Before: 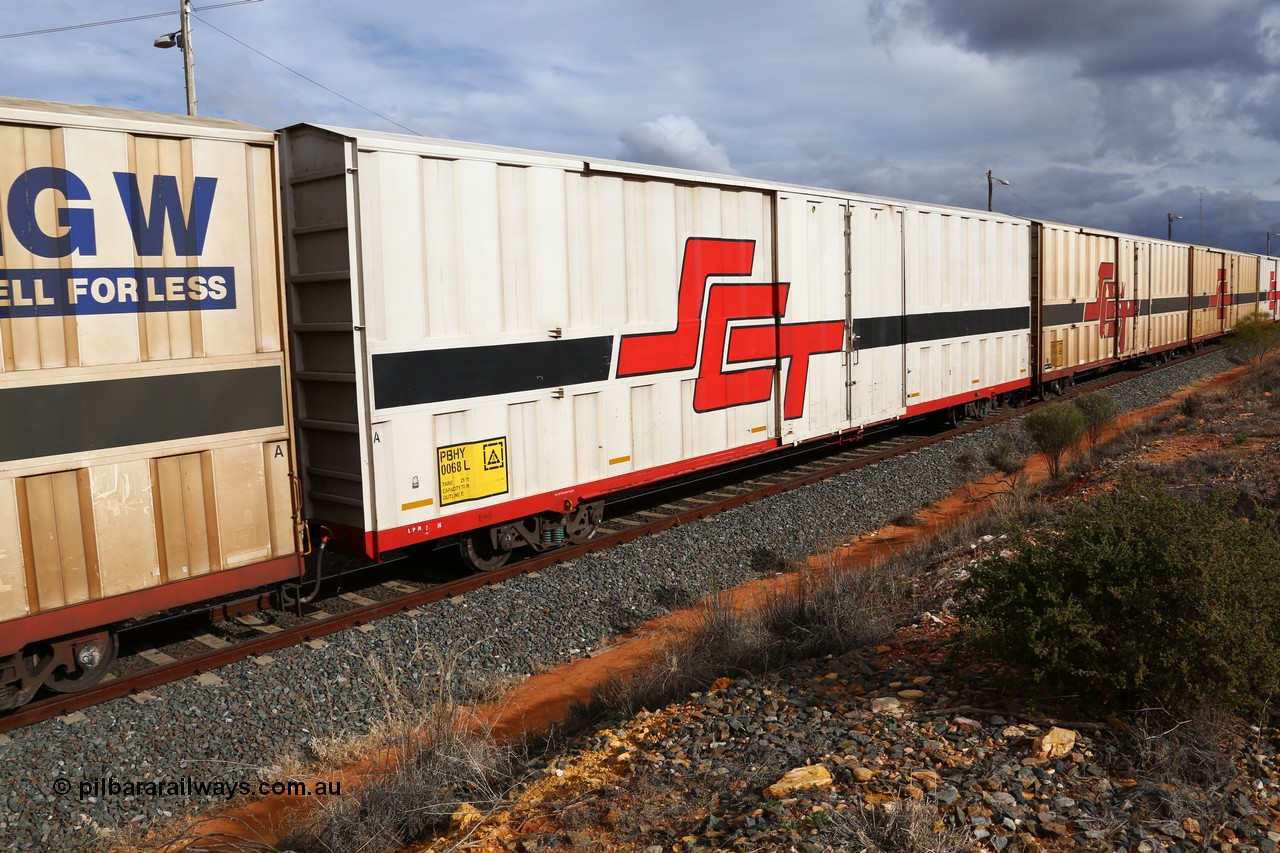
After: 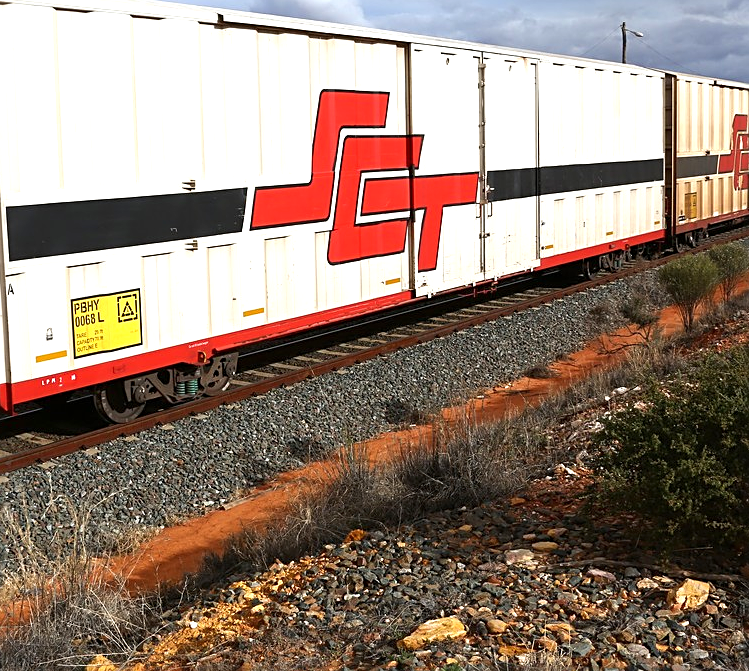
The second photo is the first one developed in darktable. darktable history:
crop and rotate: left 28.665%, top 17.428%, right 12.767%, bottom 3.848%
exposure: exposure 0.61 EV, compensate highlight preservation false
sharpen: on, module defaults
